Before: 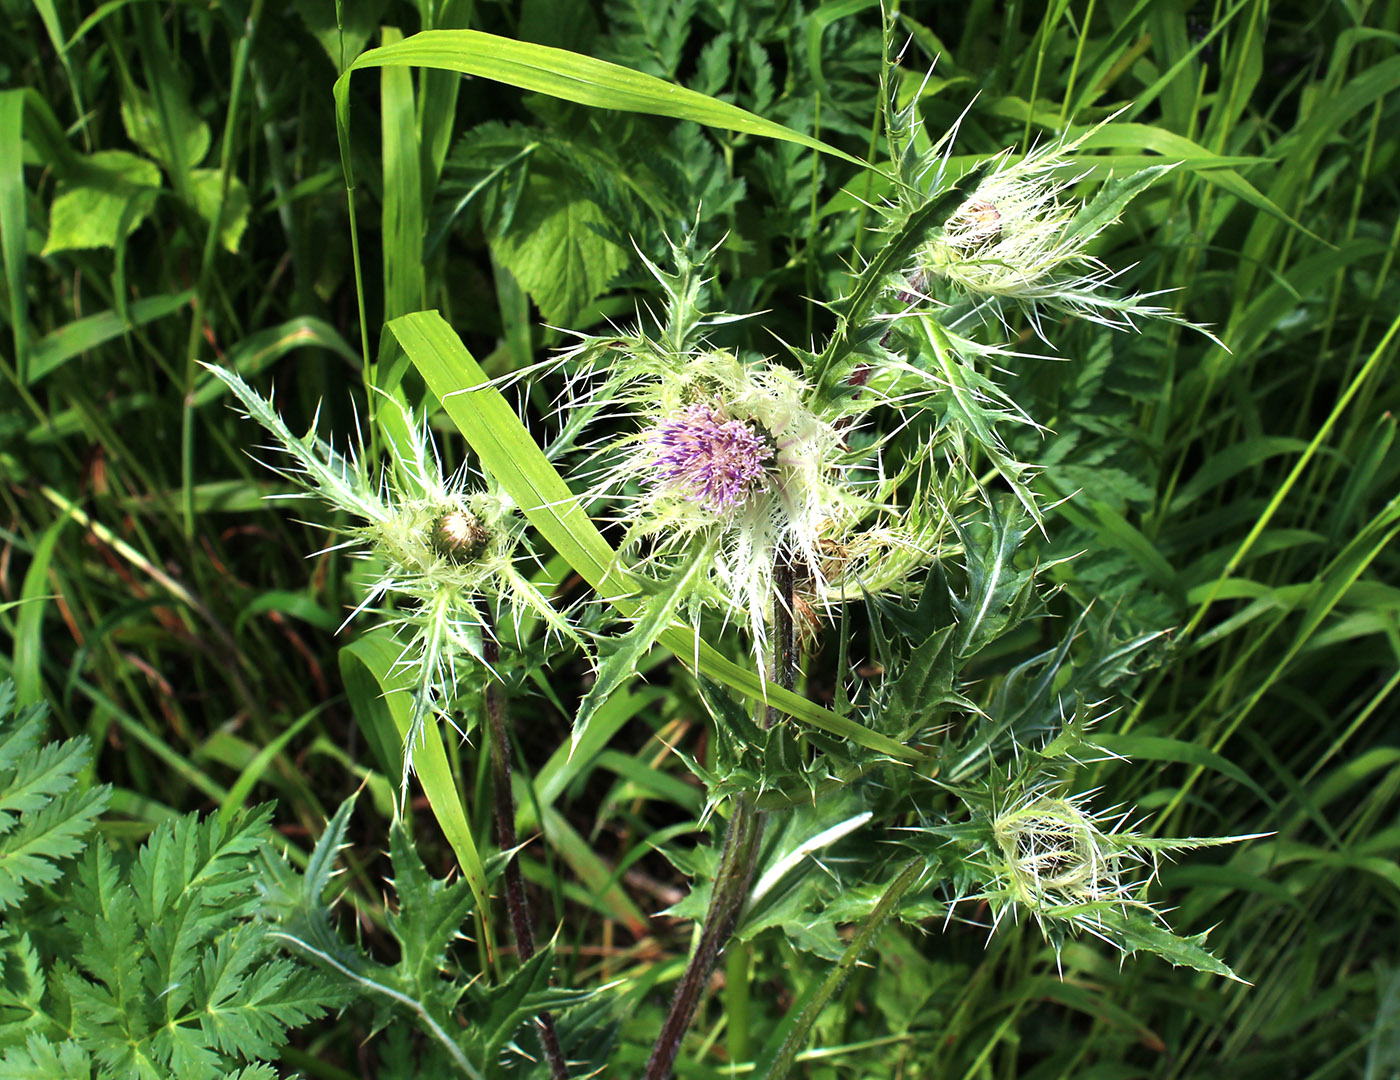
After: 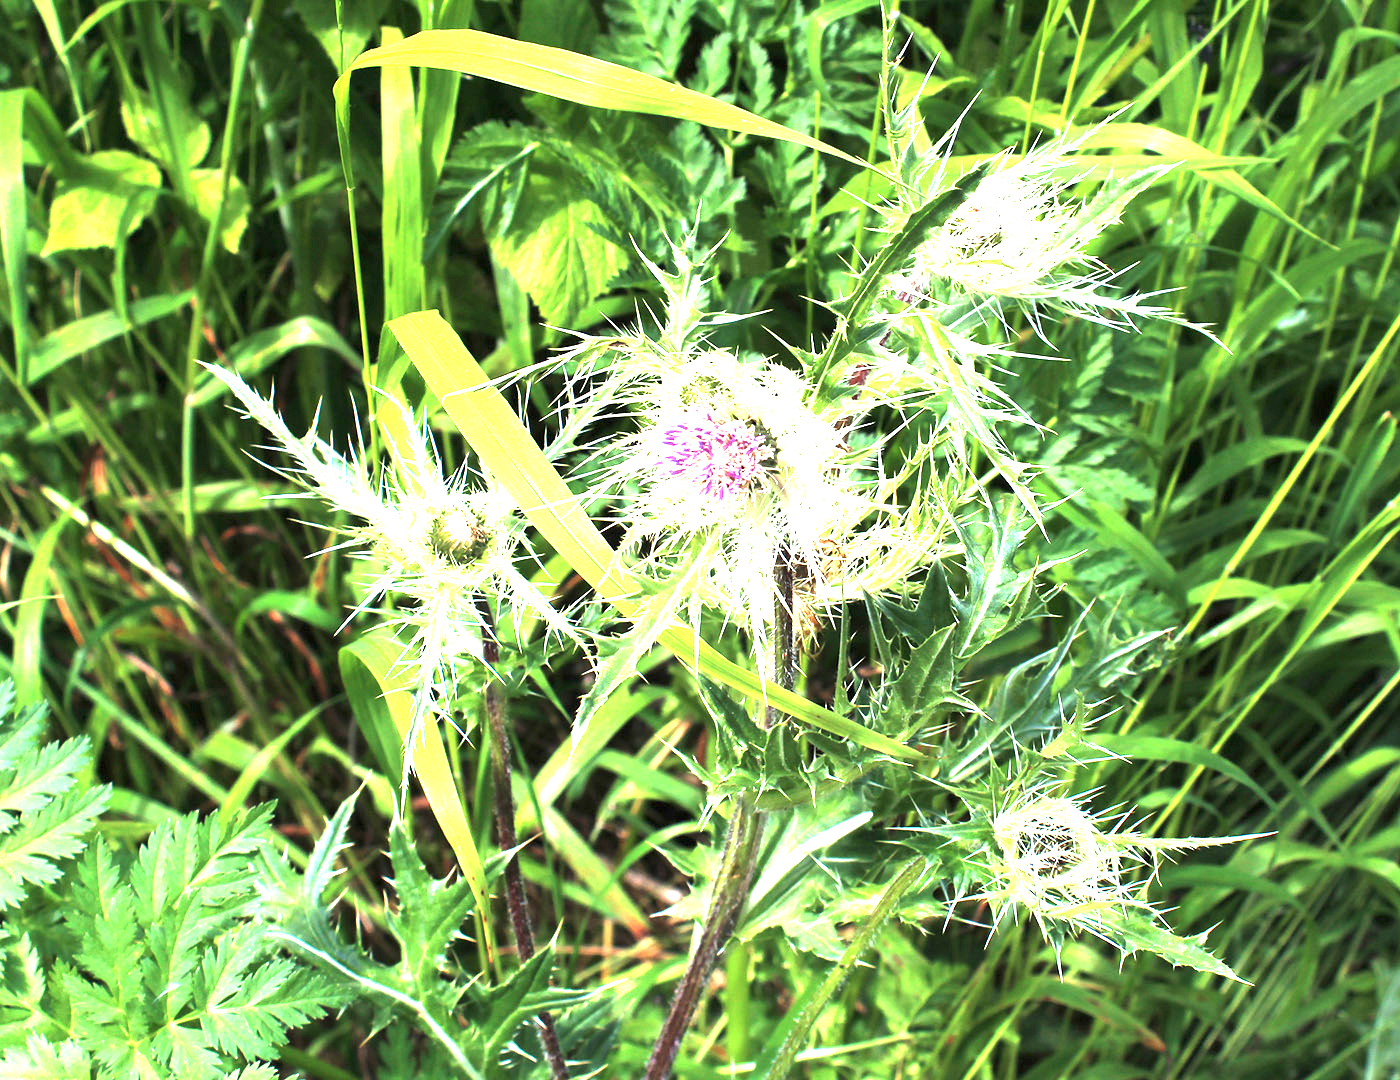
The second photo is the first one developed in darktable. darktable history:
exposure: exposure 0.691 EV, compensate exposure bias true, compensate highlight preservation false
